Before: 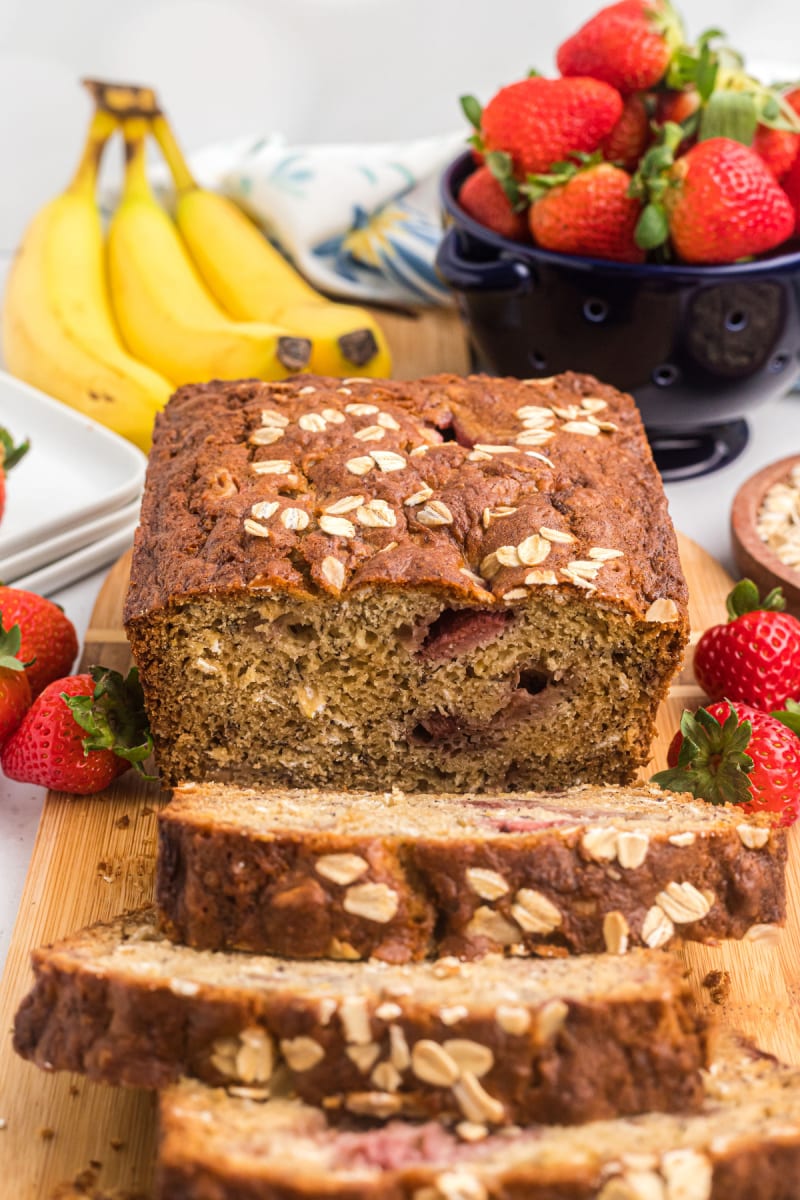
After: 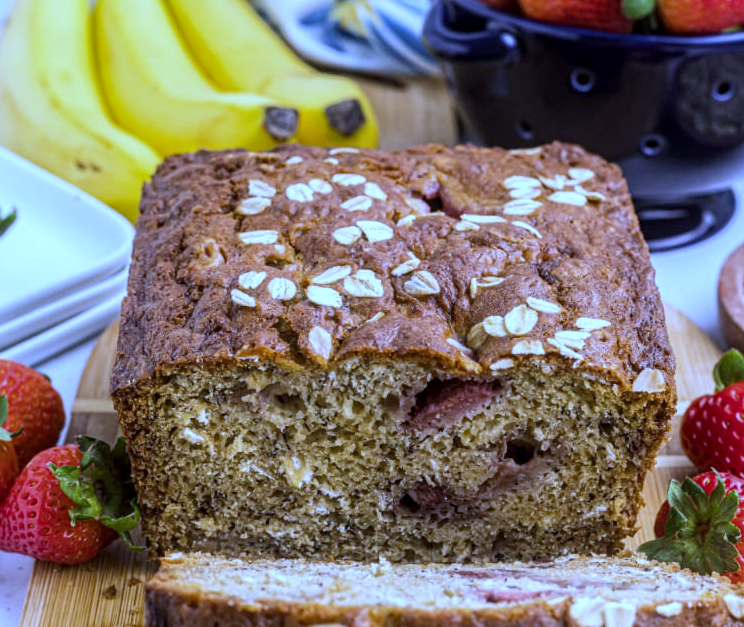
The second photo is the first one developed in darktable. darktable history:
local contrast: on, module defaults
white balance: red 0.766, blue 1.537
crop: left 1.744%, top 19.225%, right 5.069%, bottom 28.357%
